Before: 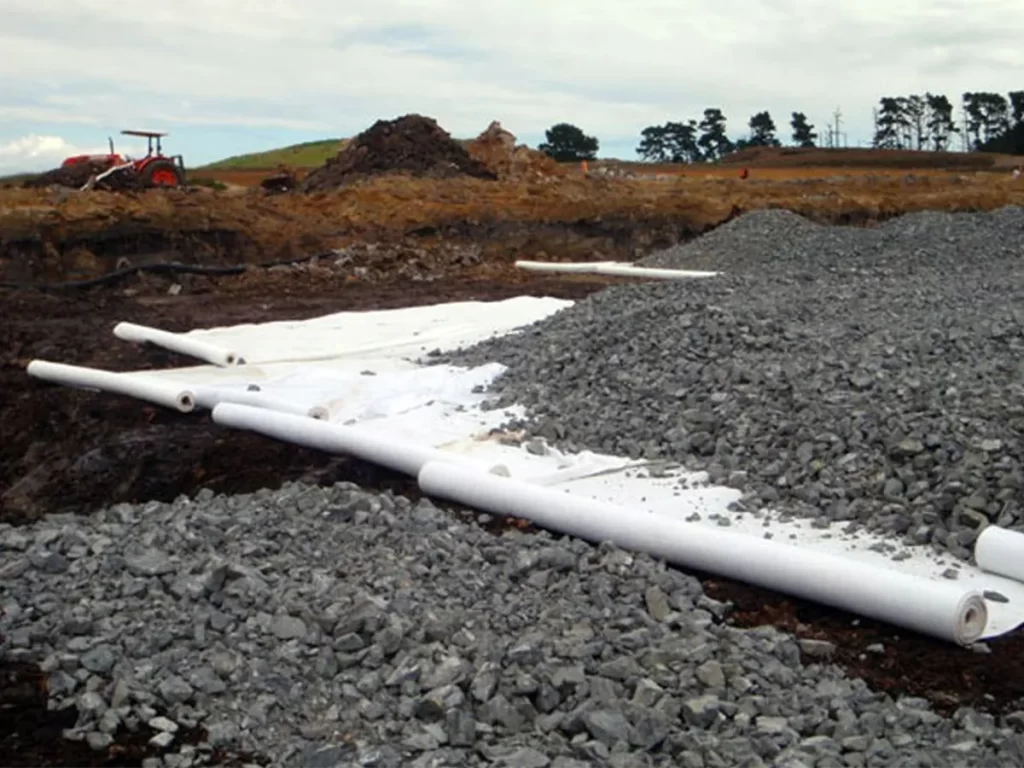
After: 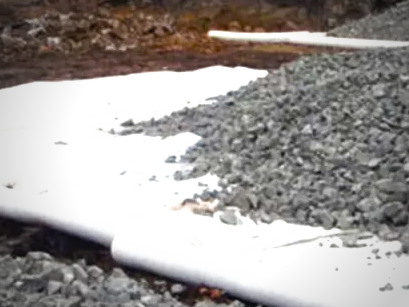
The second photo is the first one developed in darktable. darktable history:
tone curve: curves: ch0 [(0, 0) (0.003, 0.032) (0.011, 0.036) (0.025, 0.049) (0.044, 0.075) (0.069, 0.112) (0.1, 0.151) (0.136, 0.197) (0.177, 0.241) (0.224, 0.295) (0.277, 0.355) (0.335, 0.429) (0.399, 0.512) (0.468, 0.607) (0.543, 0.702) (0.623, 0.796) (0.709, 0.903) (0.801, 0.987) (0.898, 0.997) (1, 1)], preserve colors none
color balance rgb: perceptual saturation grading › global saturation 20%, perceptual saturation grading › highlights -50%, perceptual saturation grading › shadows 30%
crop: left 30%, top 30%, right 30%, bottom 30%
vignetting: fall-off start 67.15%, brightness -0.442, saturation -0.691, width/height ratio 1.011, unbound false
